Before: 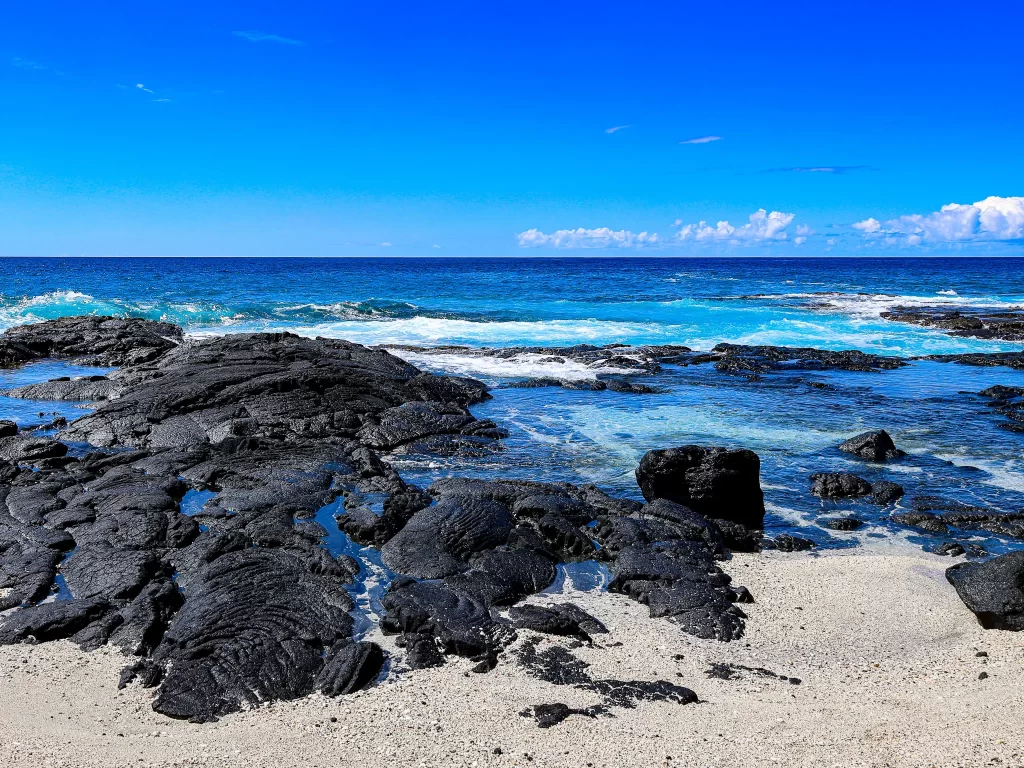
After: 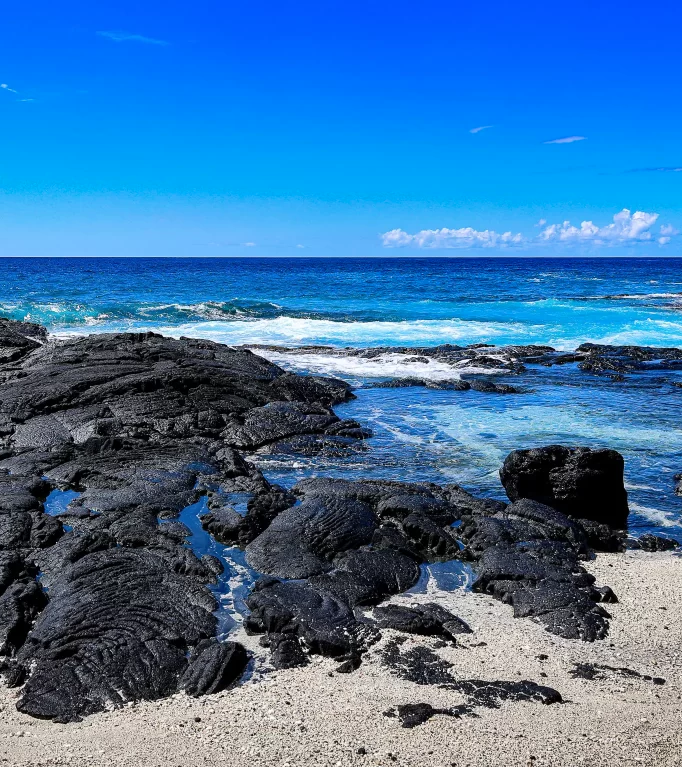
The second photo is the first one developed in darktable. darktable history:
crop and rotate: left 13.339%, right 20.013%
shadows and highlights: shadows 20.94, highlights -82.72, soften with gaussian
